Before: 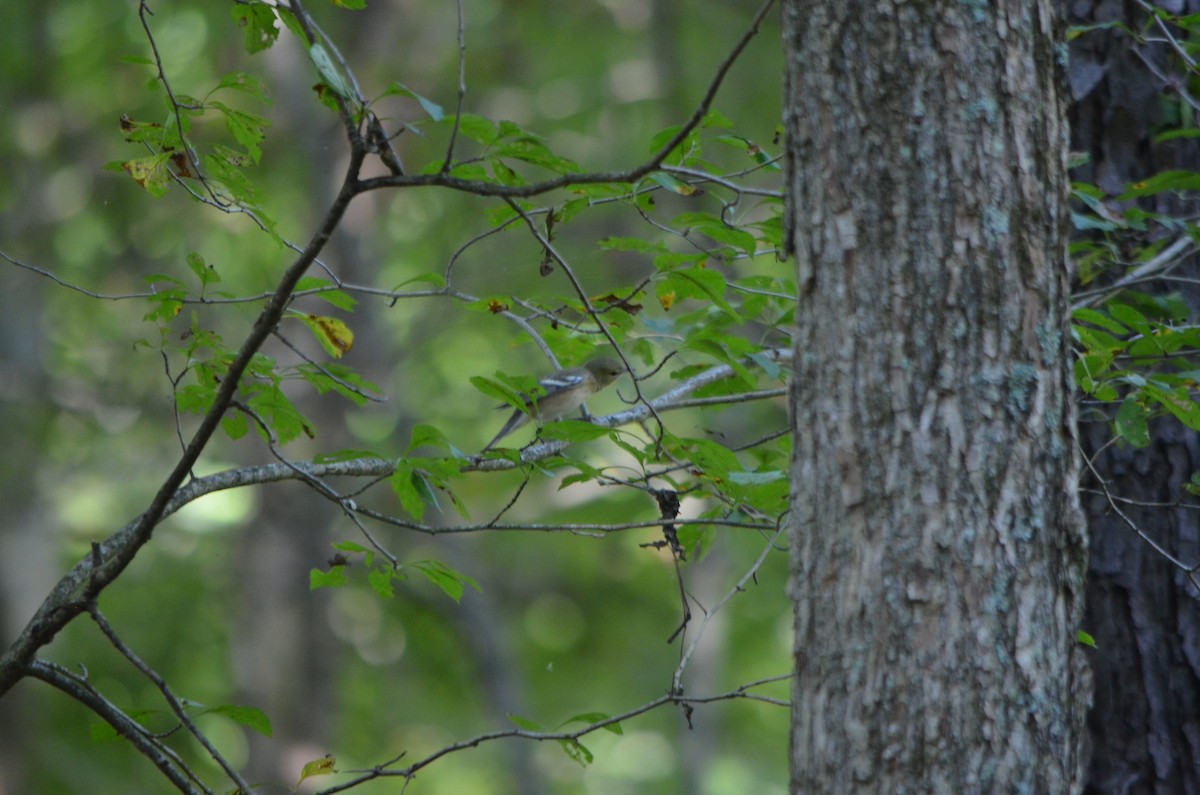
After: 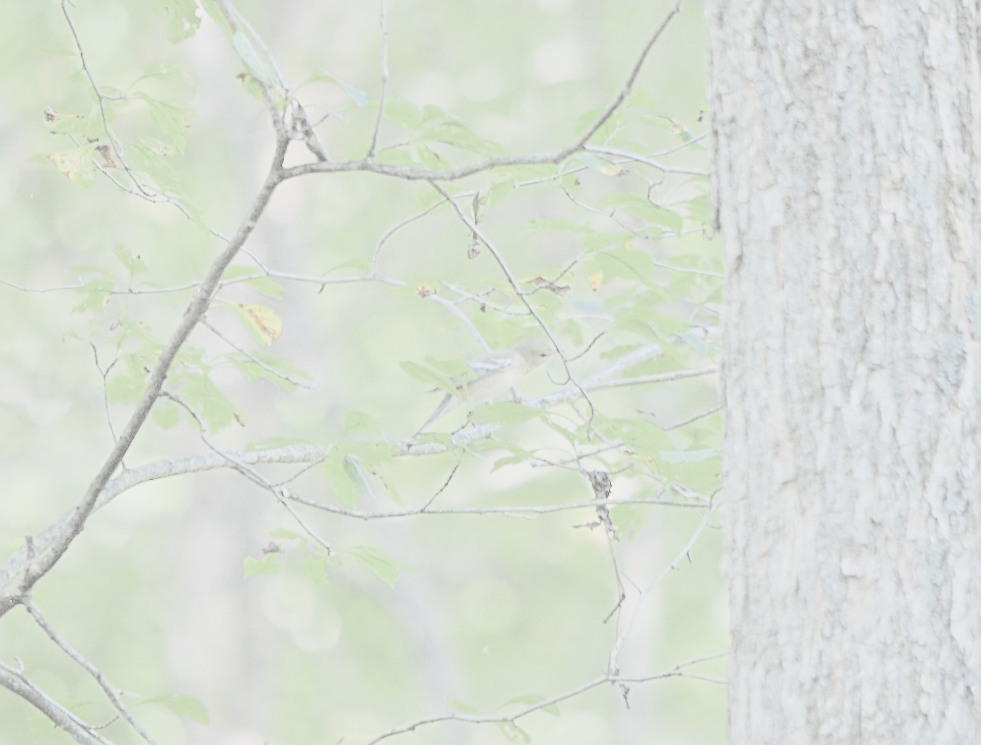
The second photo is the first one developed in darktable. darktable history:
filmic rgb: black relative exposure -7.65 EV, white relative exposure 4.56 EV, hardness 3.61, iterations of high-quality reconstruction 0
crop and rotate: angle 1.25°, left 4.439%, top 0.723%, right 11.093%, bottom 2.497%
contrast brightness saturation: contrast -0.306, brightness 0.742, saturation -0.776
sharpen: radius 2.73
tone curve: curves: ch0 [(0, 0) (0.082, 0.02) (0.129, 0.078) (0.275, 0.301) (0.67, 0.809) (1, 1)], color space Lab, linked channels, preserve colors none
exposure: exposure 0.462 EV, compensate highlight preservation false
tone equalizer: -7 EV 0.142 EV, -6 EV 0.625 EV, -5 EV 1.15 EV, -4 EV 1.31 EV, -3 EV 1.16 EV, -2 EV 0.6 EV, -1 EV 0.147 EV, mask exposure compensation -0.493 EV
color zones: curves: ch0 [(0.25, 0.5) (0.636, 0.25) (0.75, 0.5)]
